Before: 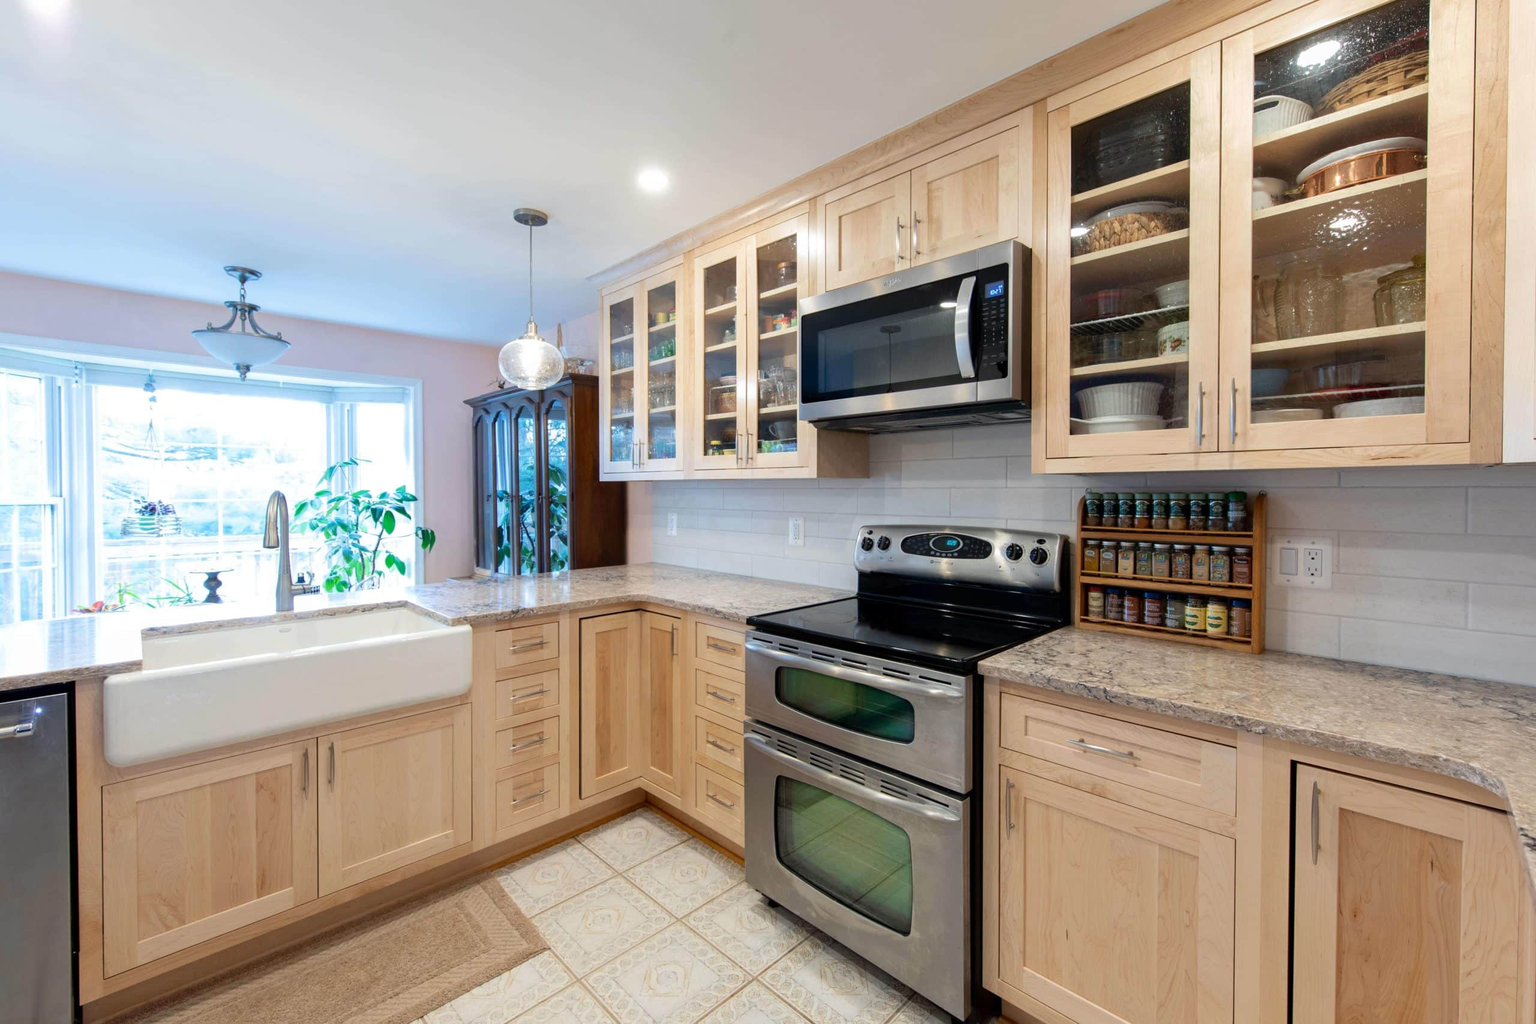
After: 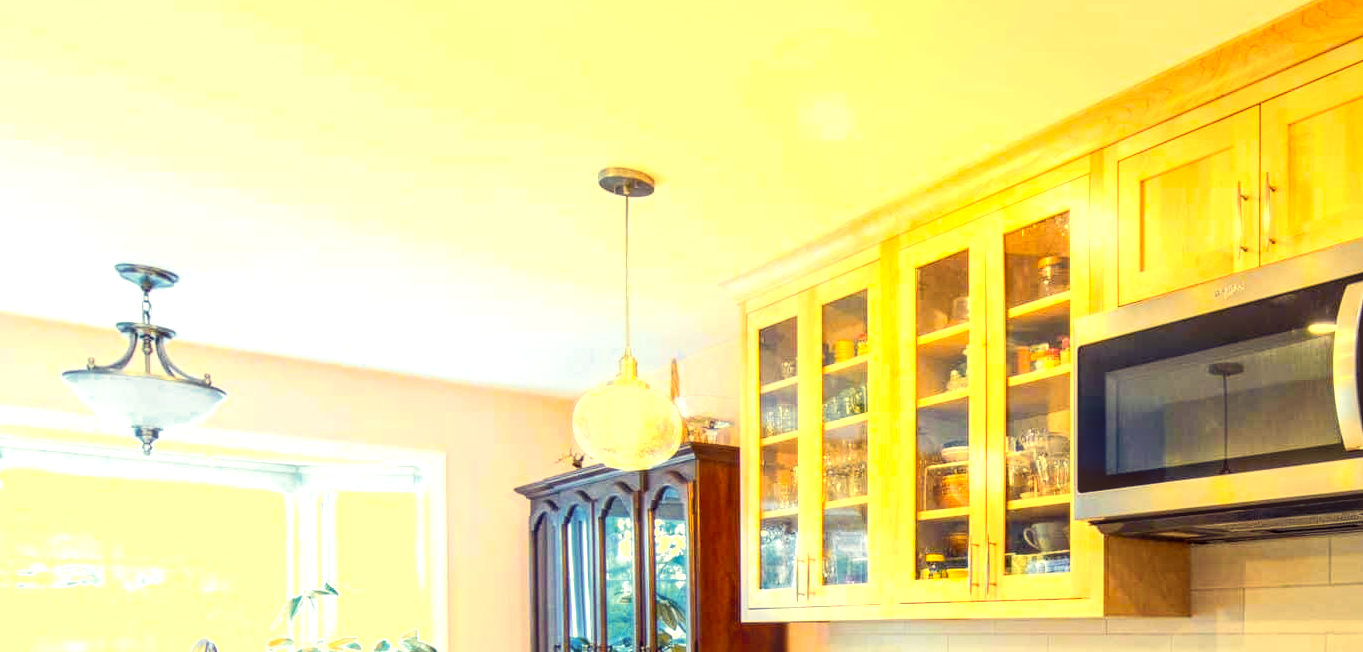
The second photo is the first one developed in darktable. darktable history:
color zones: curves: ch0 [(0, 0.499) (0.143, 0.5) (0.286, 0.5) (0.429, 0.476) (0.571, 0.284) (0.714, 0.243) (0.857, 0.449) (1, 0.499)]; ch1 [(0, 0.532) (0.143, 0.645) (0.286, 0.696) (0.429, 0.211) (0.571, 0.504) (0.714, 0.493) (0.857, 0.495) (1, 0.532)]; ch2 [(0, 0.5) (0.143, 0.5) (0.286, 0.427) (0.429, 0.324) (0.571, 0.5) (0.714, 0.5) (0.857, 0.5) (1, 0.5)]
exposure: black level correction 0.005, exposure 0.417 EV, compensate exposure bias true, compensate highlight preservation false
local contrast: highlights 3%, shadows 5%, detail 134%
color balance rgb: perceptual saturation grading › global saturation 0.777%, perceptual brilliance grading › global brilliance -4.691%, perceptual brilliance grading › highlights 24.871%, perceptual brilliance grading › mid-tones 6.821%, perceptual brilliance grading › shadows -4.829%, global vibrance 20%
contrast brightness saturation: contrast 0.205, brightness 0.161, saturation 0.228
crop: left 10.108%, top 10.601%, right 36.623%, bottom 51.201%
color calibration: illuminant same as pipeline (D50), adaptation XYZ, x 0.346, y 0.358, temperature 5013.2 K, gamut compression 2.99
color correction: highlights a* -0.457, highlights b* 39.6, shadows a* 9.23, shadows b* -0.54
